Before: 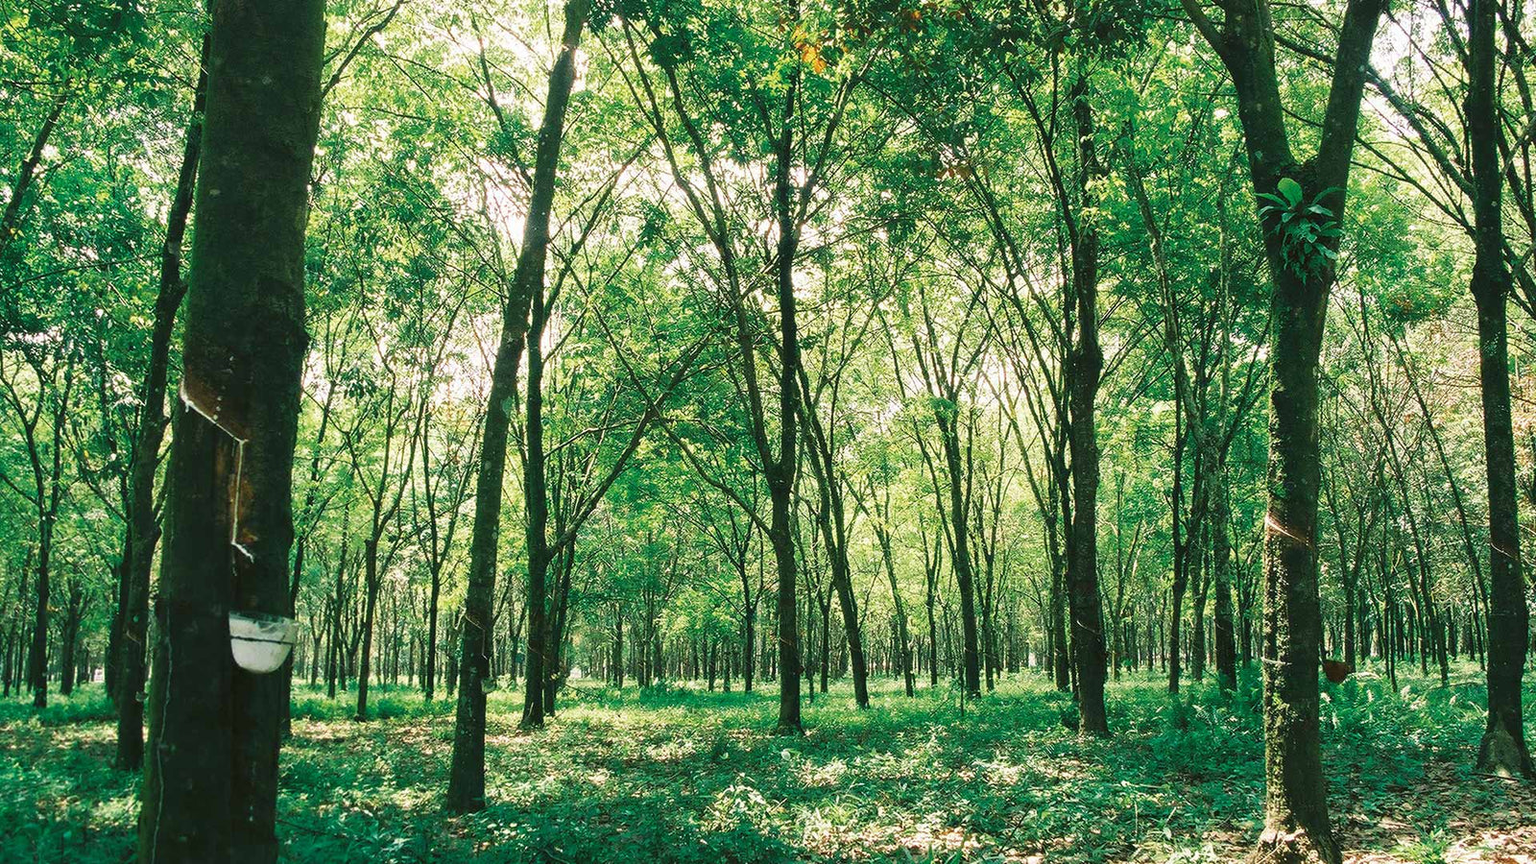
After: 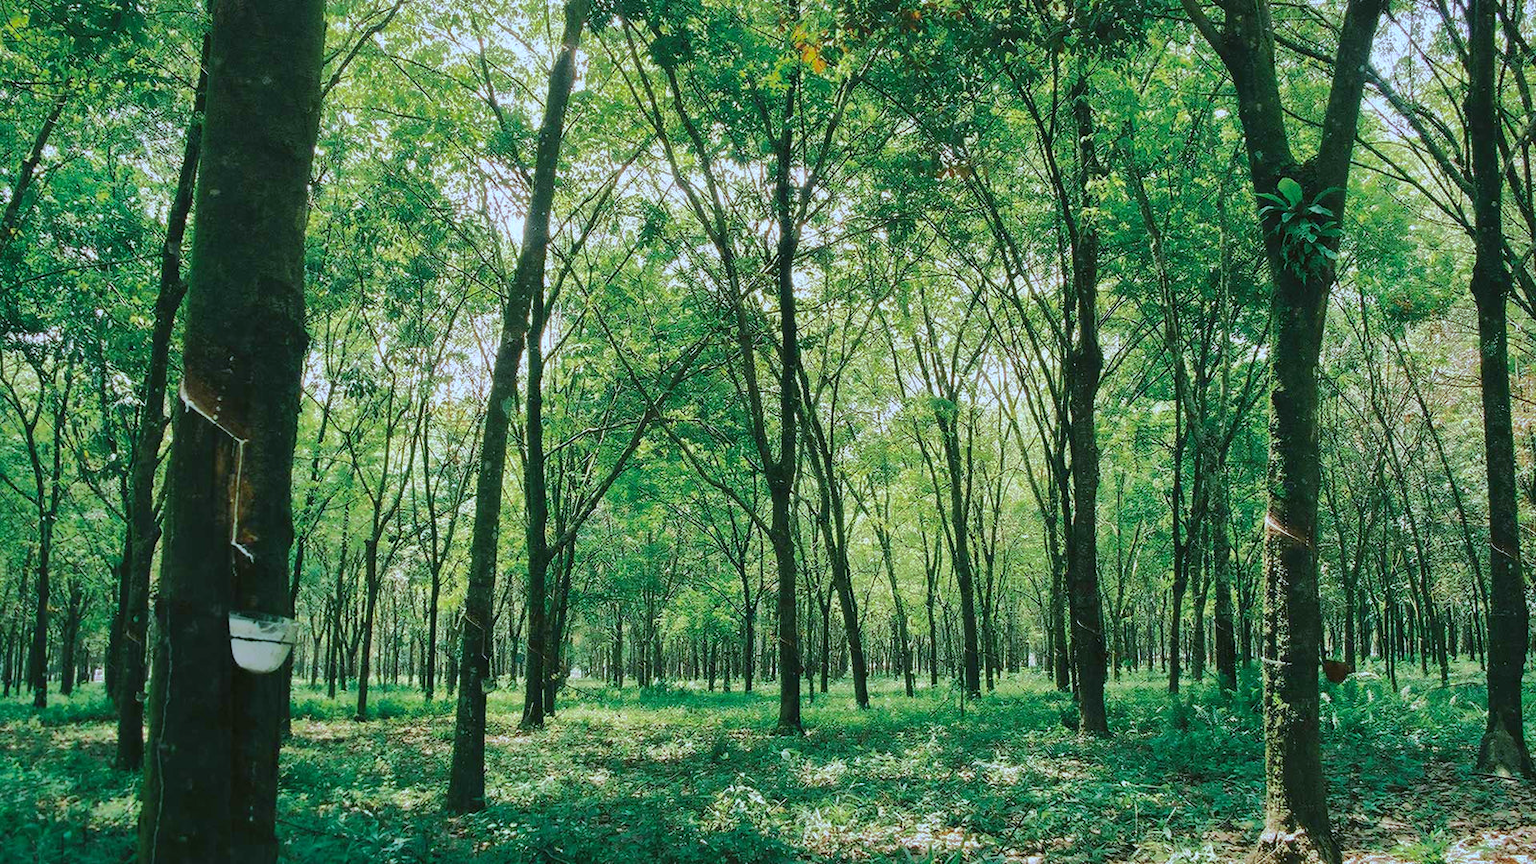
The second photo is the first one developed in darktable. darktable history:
shadows and highlights: shadows -19.91, highlights -73.15
white balance: red 0.924, blue 1.095
